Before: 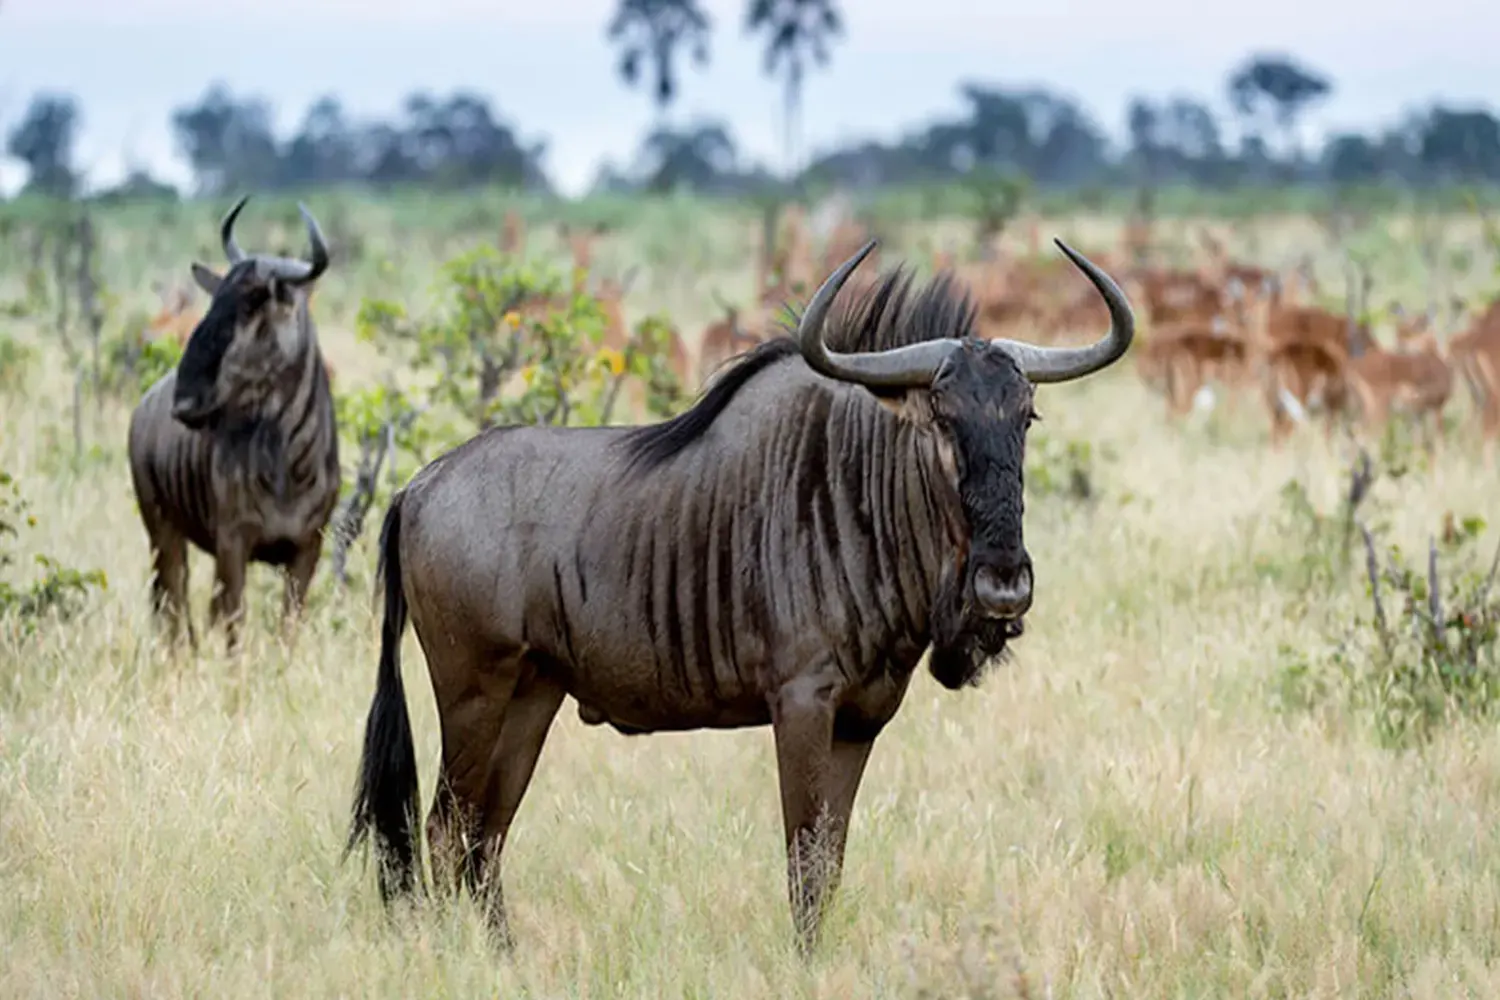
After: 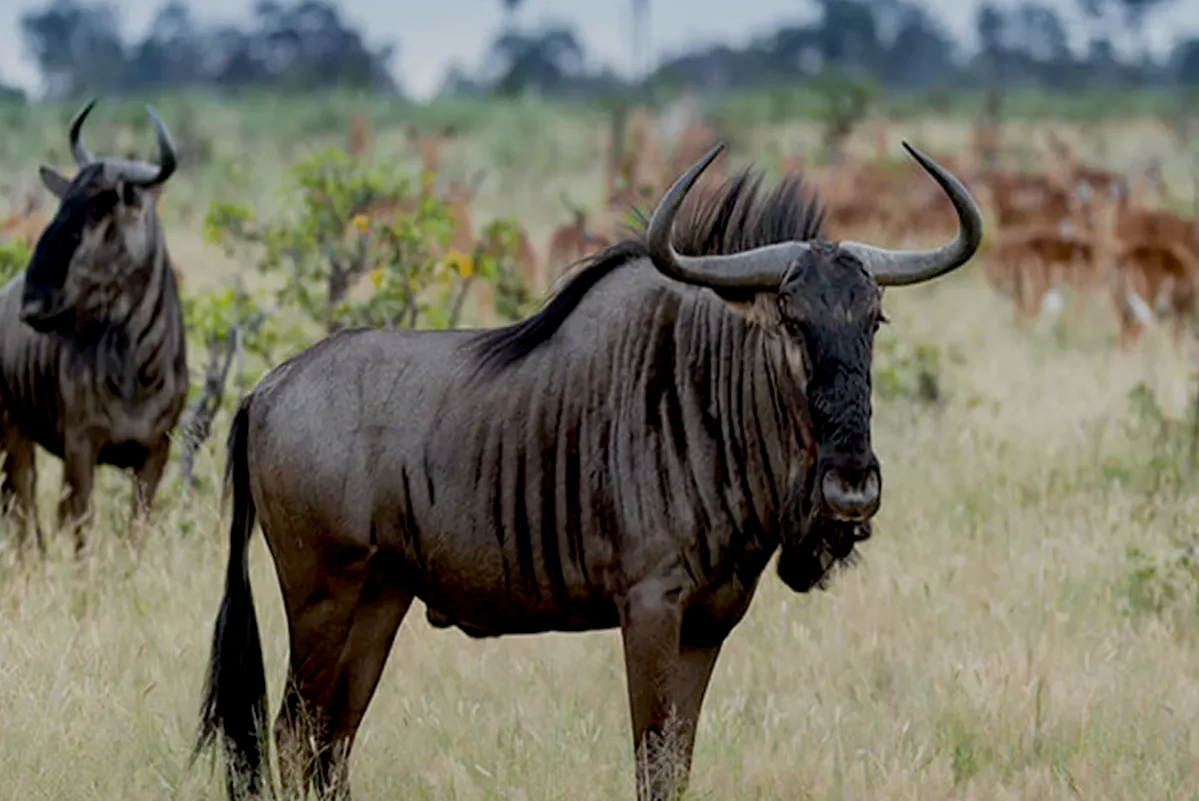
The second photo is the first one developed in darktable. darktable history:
exposure: black level correction 0.009, exposure -0.664 EV, compensate highlight preservation false
crop and rotate: left 10.2%, top 9.799%, right 9.852%, bottom 10.087%
